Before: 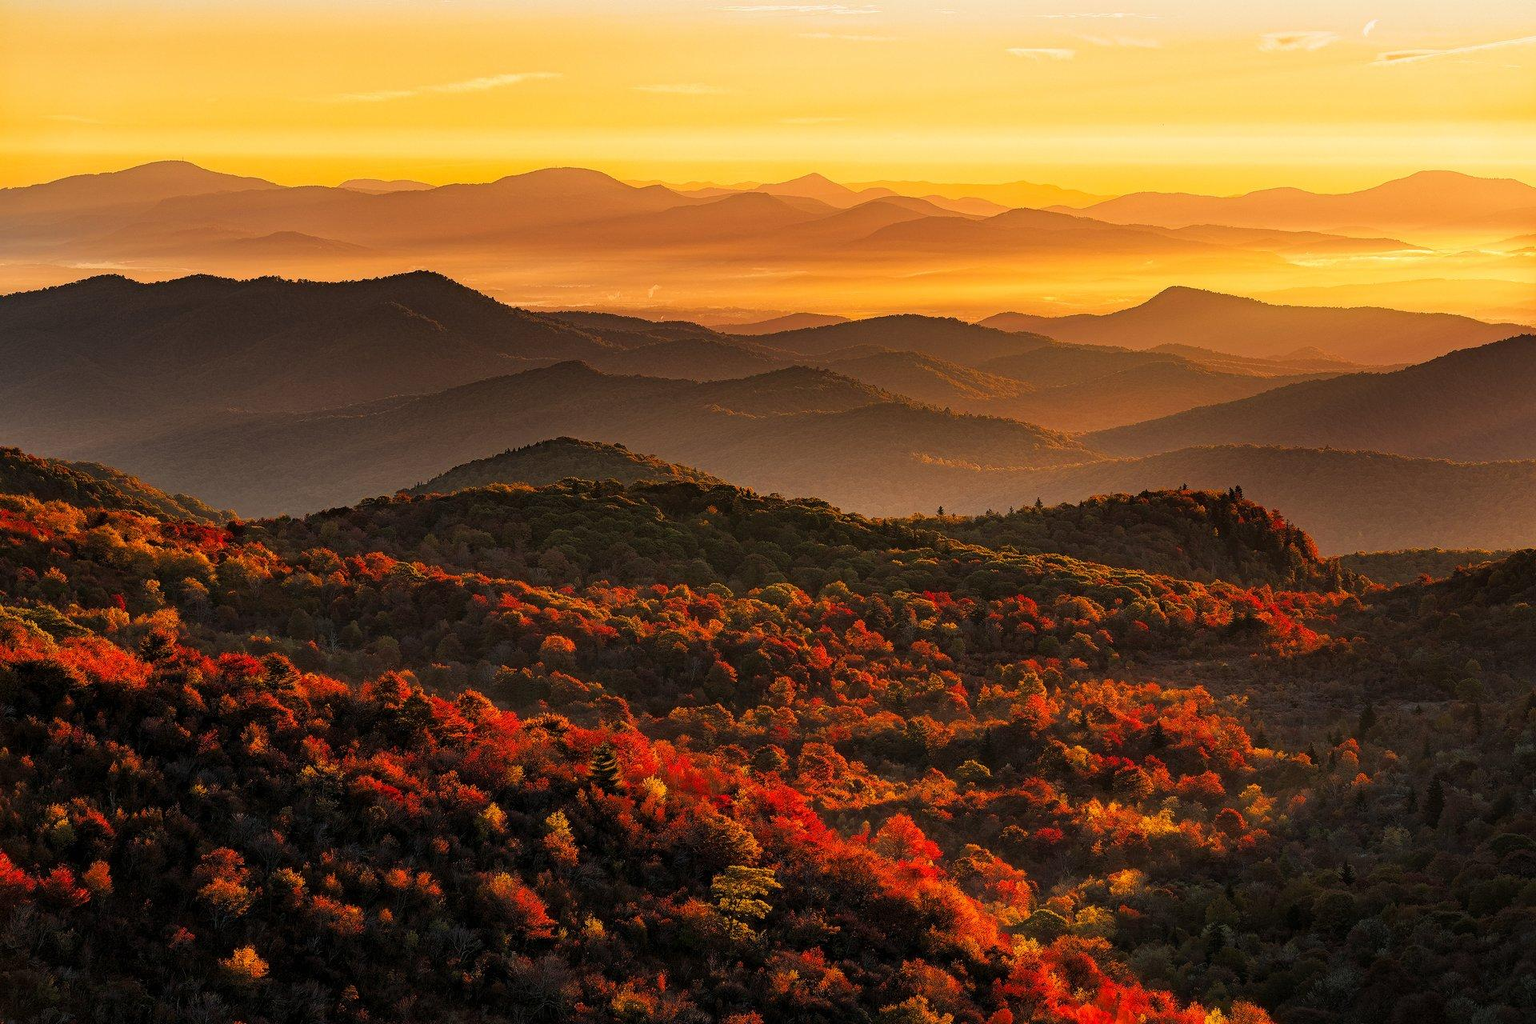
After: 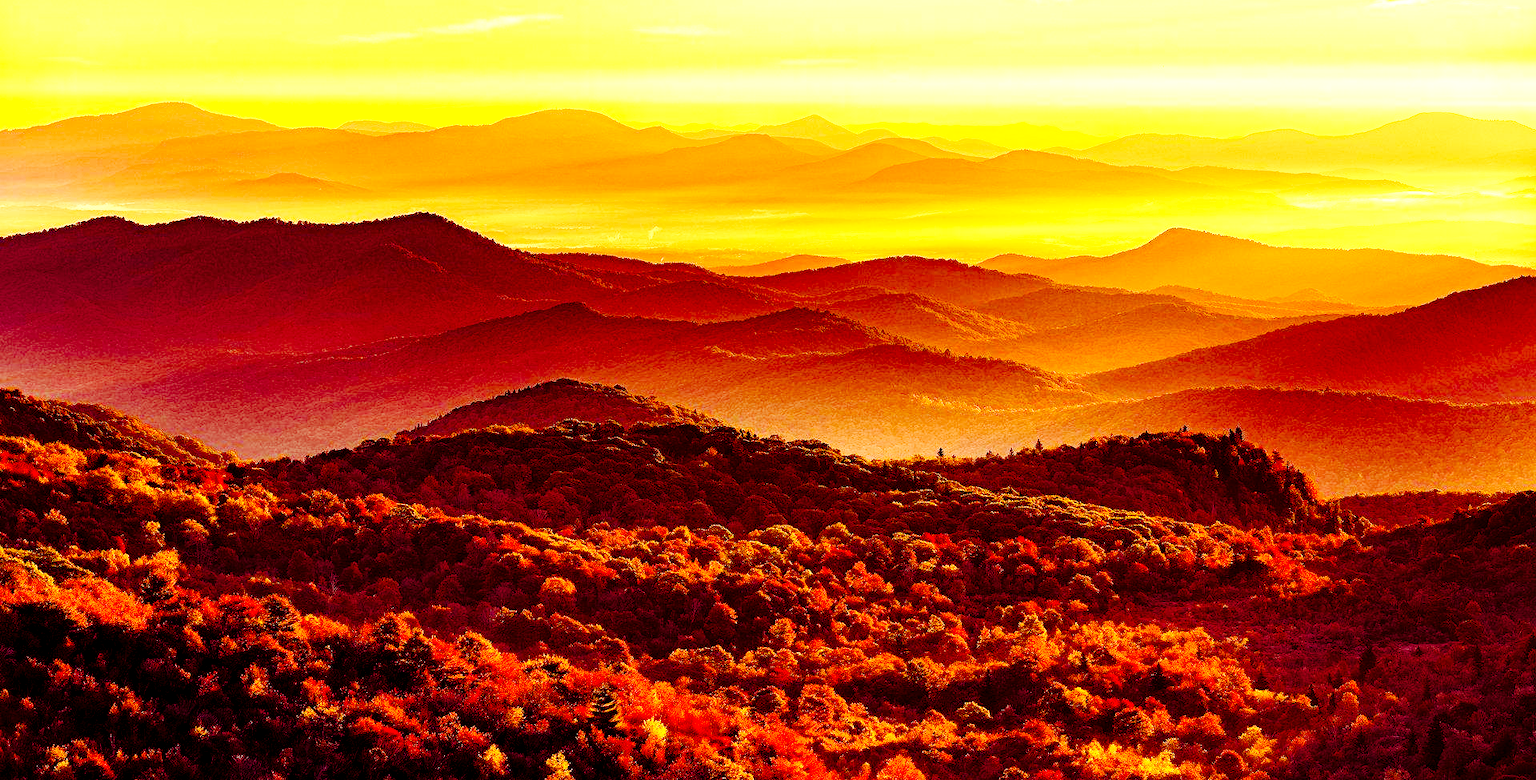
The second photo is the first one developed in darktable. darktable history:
crop: top 5.719%, bottom 18.032%
contrast brightness saturation: saturation -0.054
exposure: exposure 0.925 EV, compensate exposure bias true, compensate highlight preservation false
local contrast: highlights 106%, shadows 102%, detail 131%, midtone range 0.2
color balance rgb: shadows lift › luminance -19.063%, shadows lift › chroma 35.263%, linear chroma grading › global chroma 14.543%, perceptual saturation grading › global saturation 27.417%, perceptual saturation grading › highlights -28.155%, perceptual saturation grading › mid-tones 15.84%, perceptual saturation grading › shadows 33.723%, global vibrance 20%
base curve: curves: ch0 [(0, 0) (0.032, 0.025) (0.121, 0.166) (0.206, 0.329) (0.605, 0.79) (1, 1)], preserve colors none
